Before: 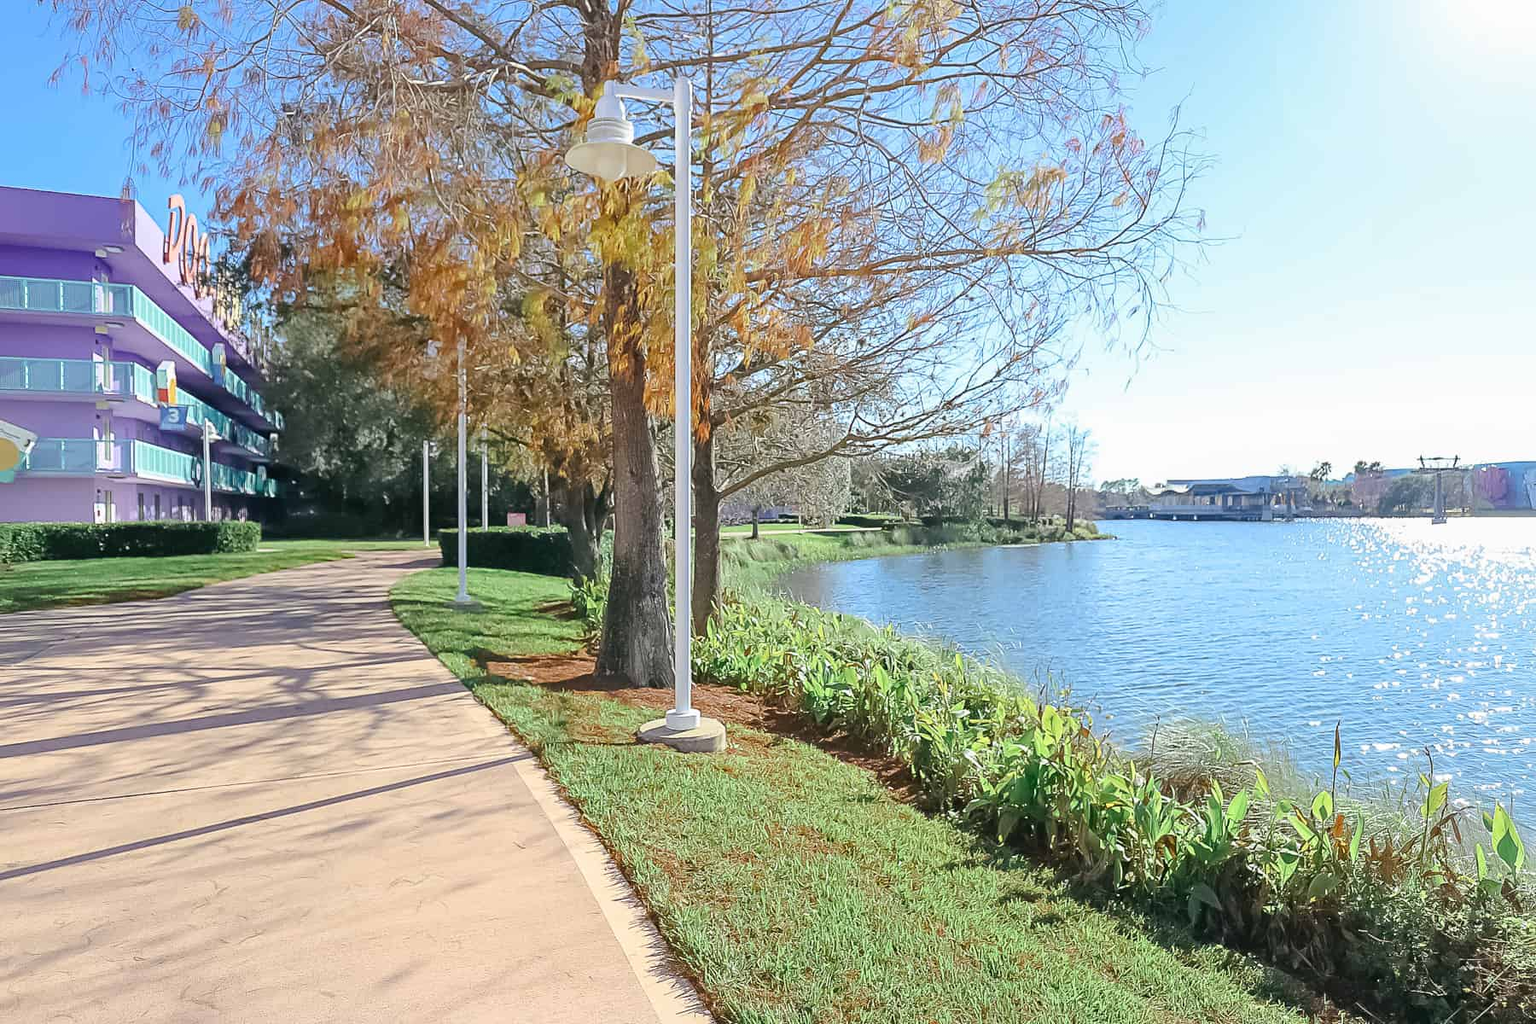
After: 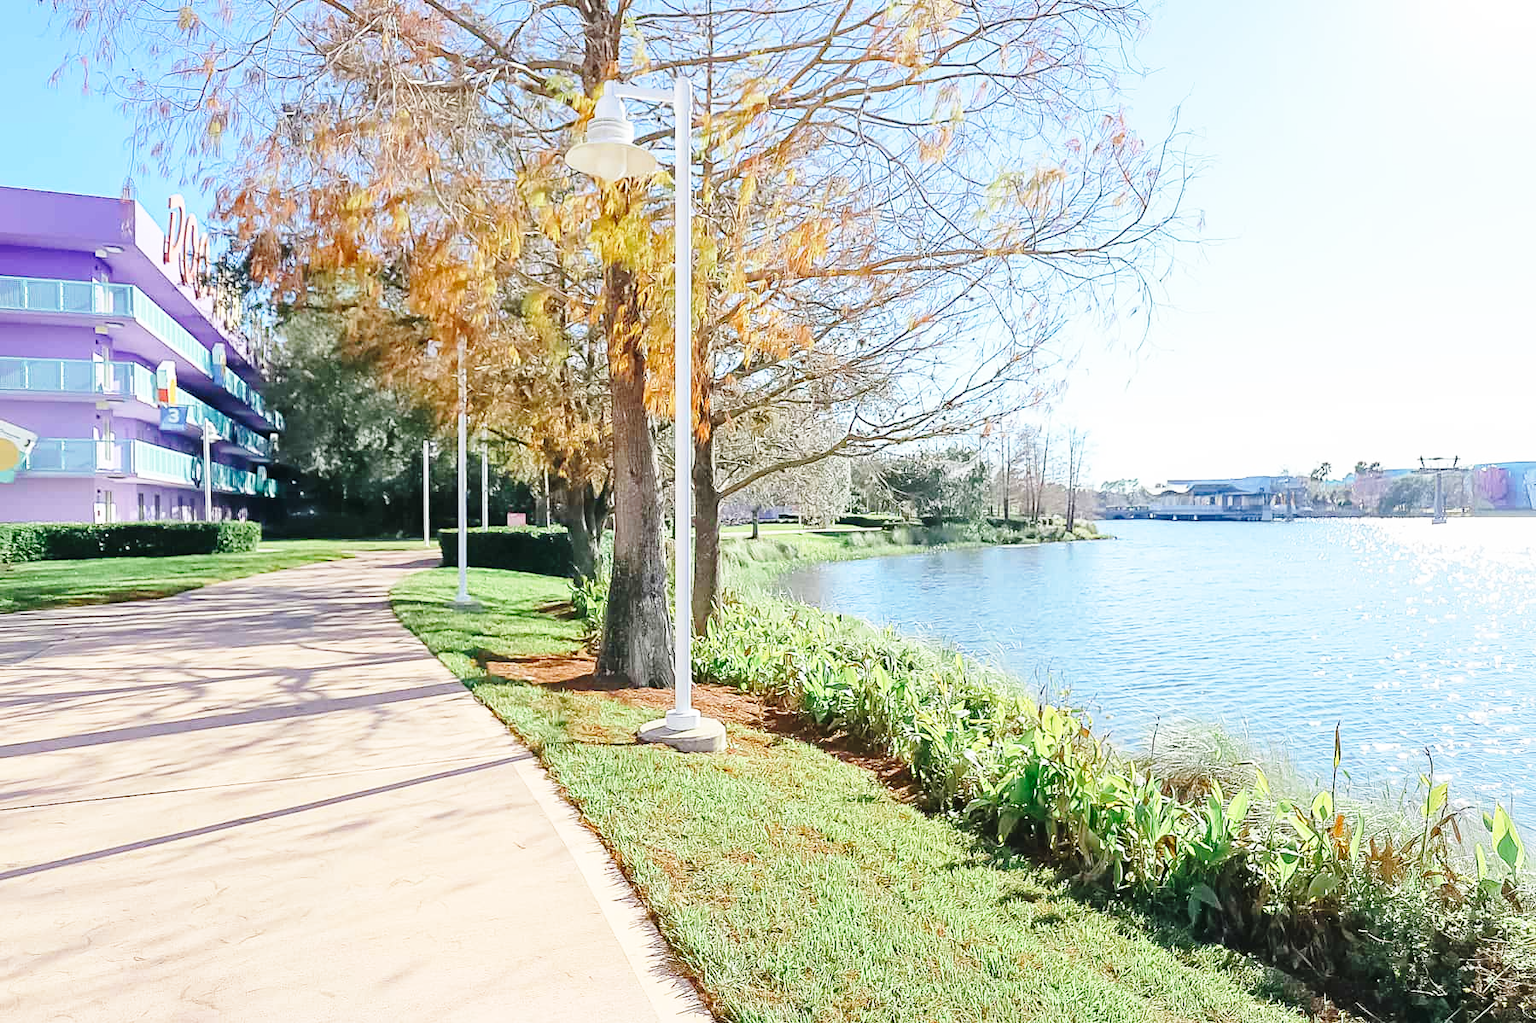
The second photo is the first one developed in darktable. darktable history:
base curve: curves: ch0 [(0, 0) (0.028, 0.03) (0.121, 0.232) (0.46, 0.748) (0.859, 0.968) (1, 1)], preserve colors none
crop: bottom 0.06%
